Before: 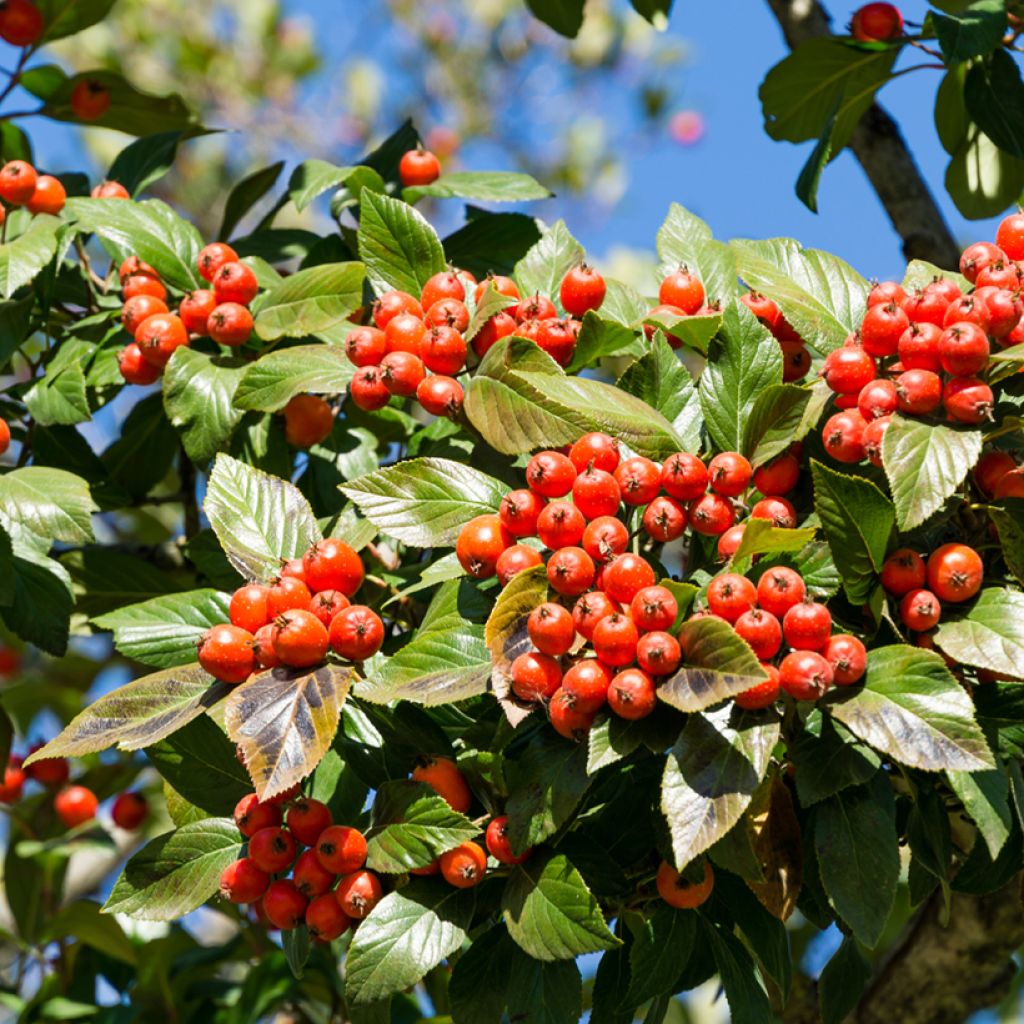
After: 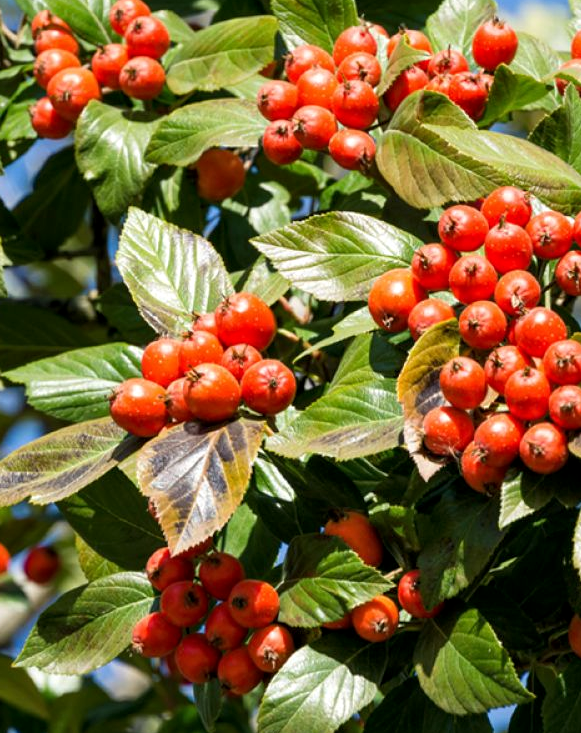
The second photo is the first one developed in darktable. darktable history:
crop: left 8.619%, top 24.081%, right 34.616%, bottom 4.336%
local contrast: highlights 100%, shadows 103%, detail 119%, midtone range 0.2
